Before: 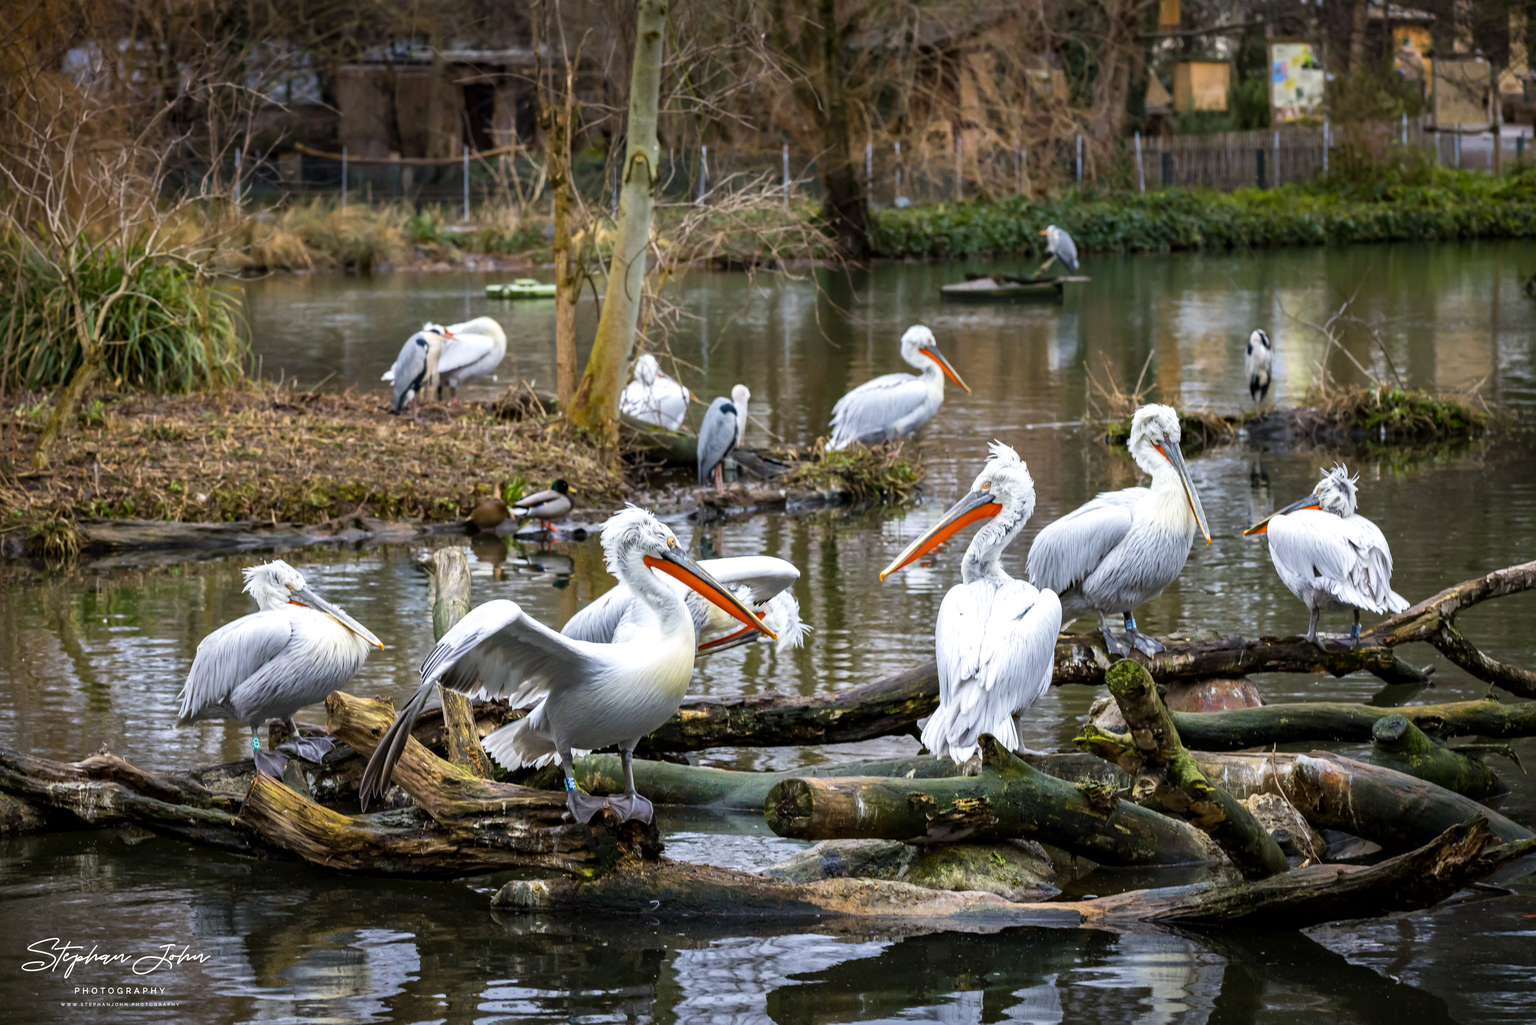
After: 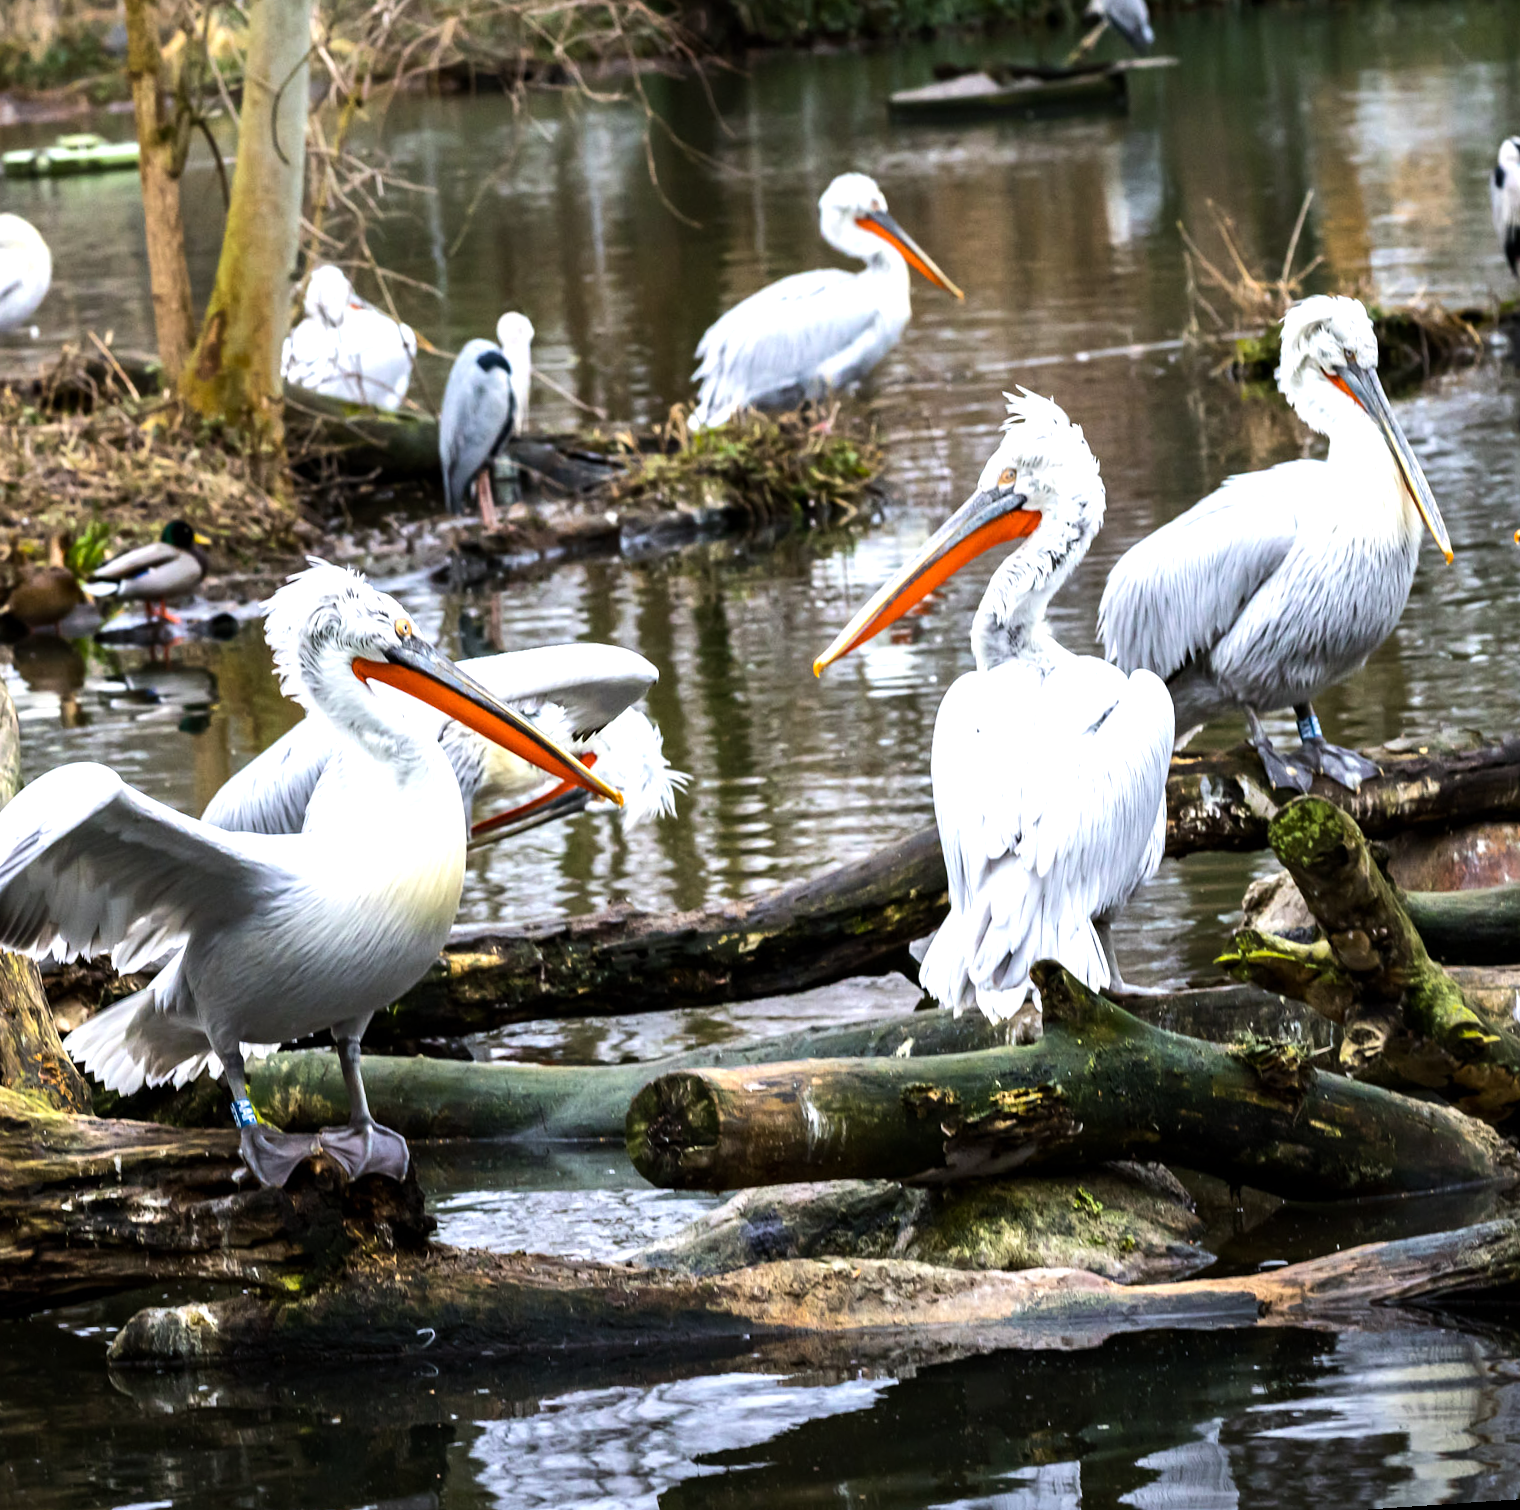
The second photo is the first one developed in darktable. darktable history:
rotate and perspective: rotation -4.2°, shear 0.006, automatic cropping off
tone equalizer "contrast tone curve: medium": -8 EV -0.75 EV, -7 EV -0.7 EV, -6 EV -0.6 EV, -5 EV -0.4 EV, -3 EV 0.4 EV, -2 EV 0.6 EV, -1 EV 0.7 EV, +0 EV 0.75 EV, edges refinement/feathering 500, mask exposure compensation -1.57 EV, preserve details no
crop: left 31.379%, top 24.658%, right 20.326%, bottom 6.628%
